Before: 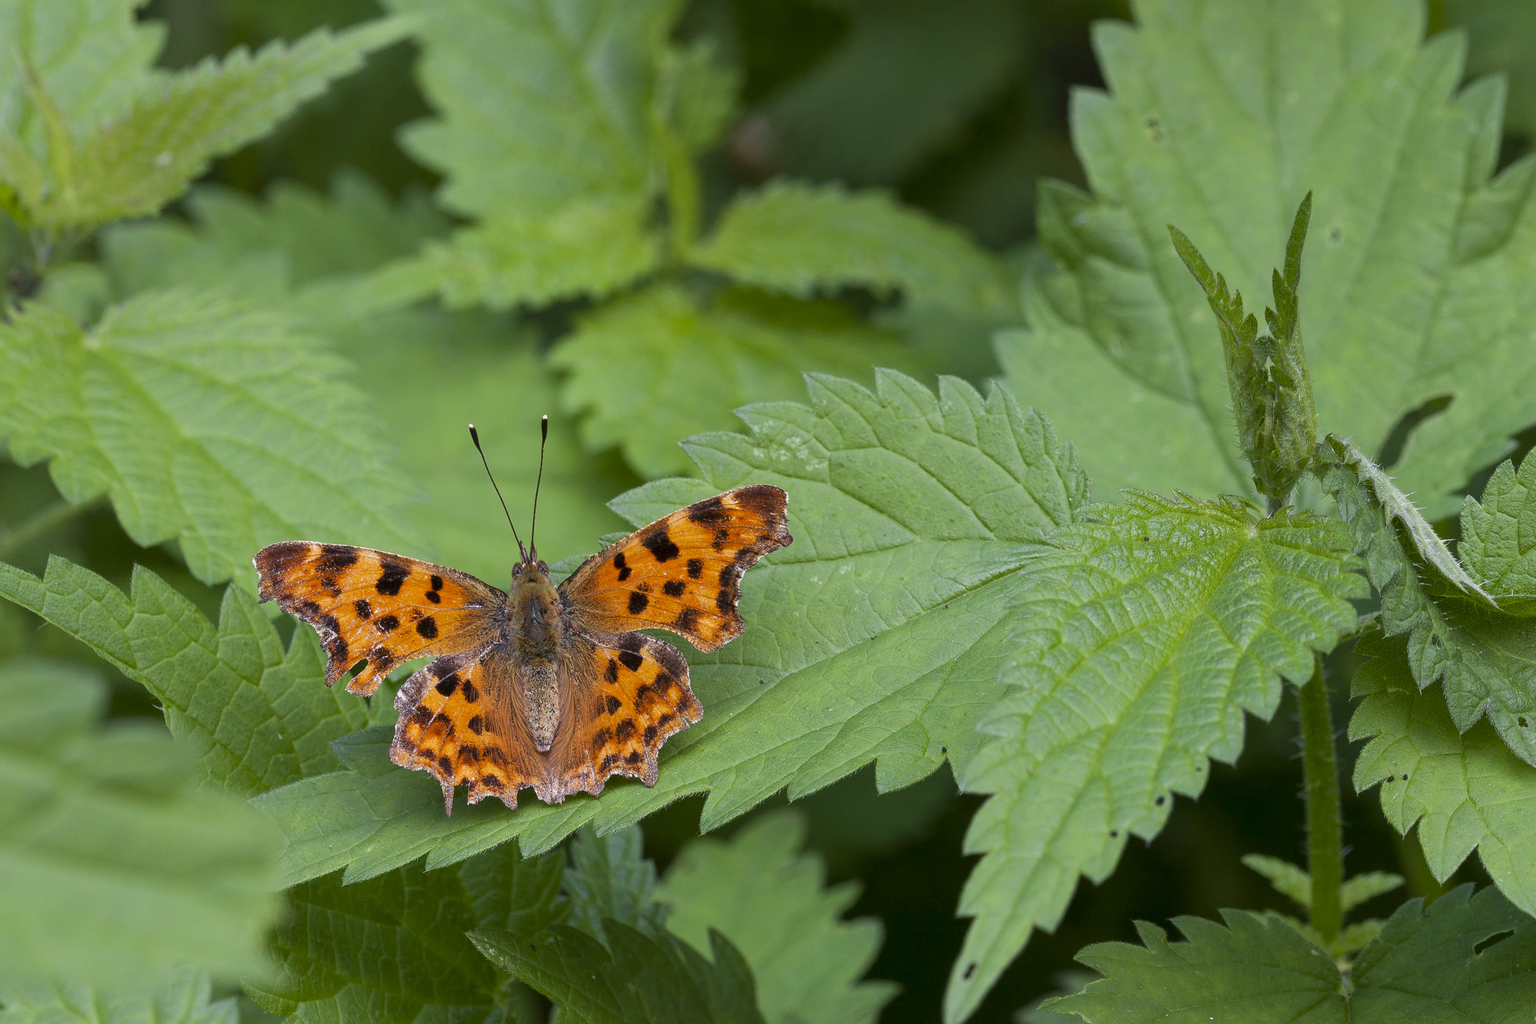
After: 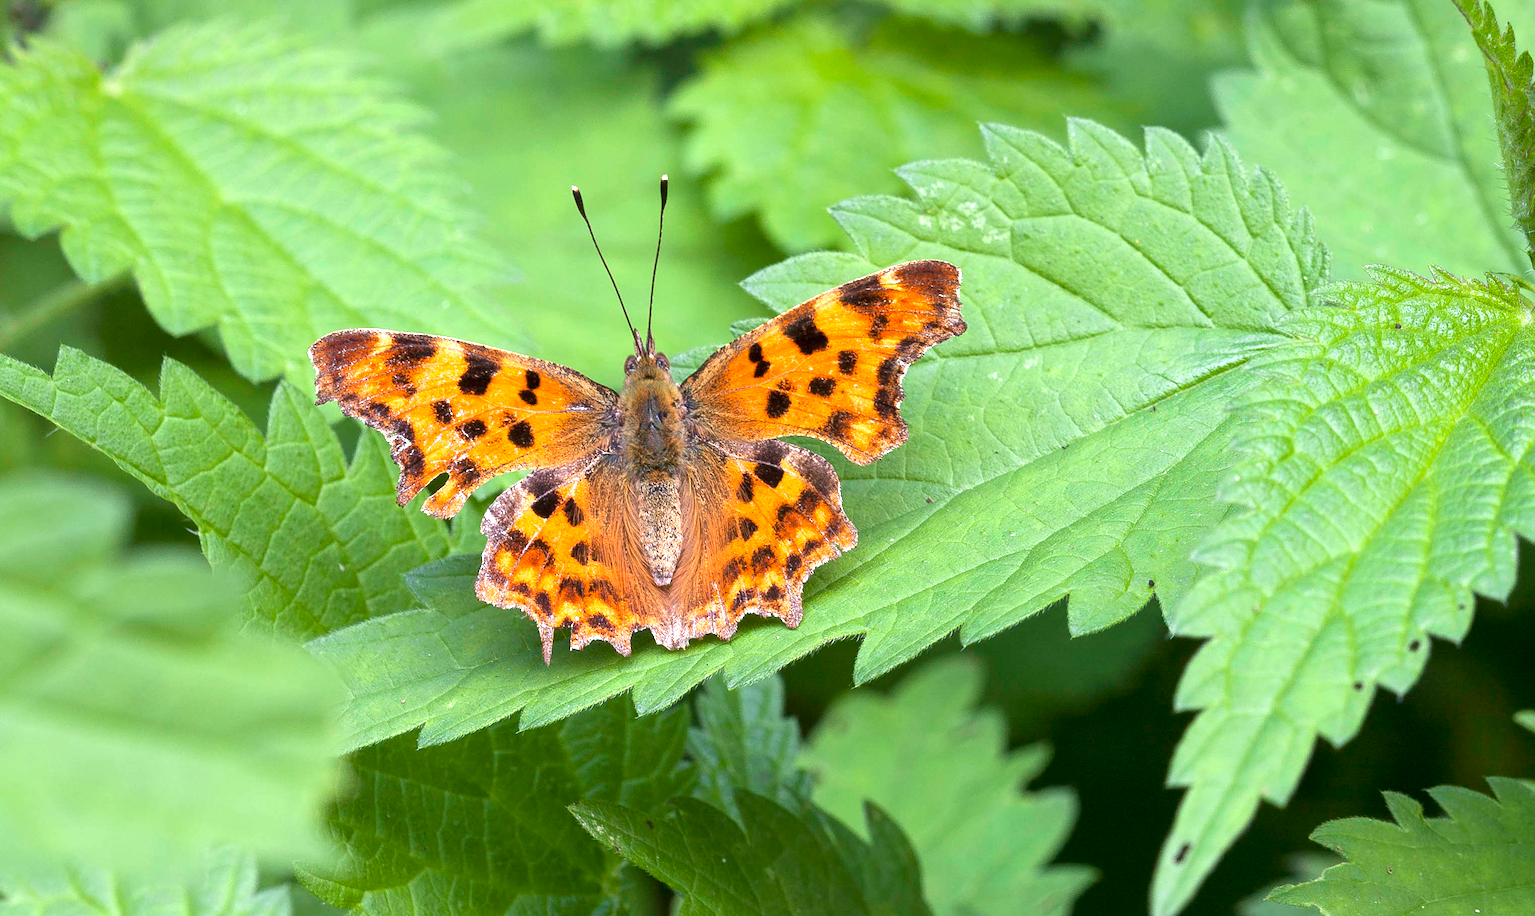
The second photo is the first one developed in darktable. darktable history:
crop: top 26.531%, right 17.959%
exposure: black level correction 0, exposure 1.1 EV, compensate exposure bias true, compensate highlight preservation false
